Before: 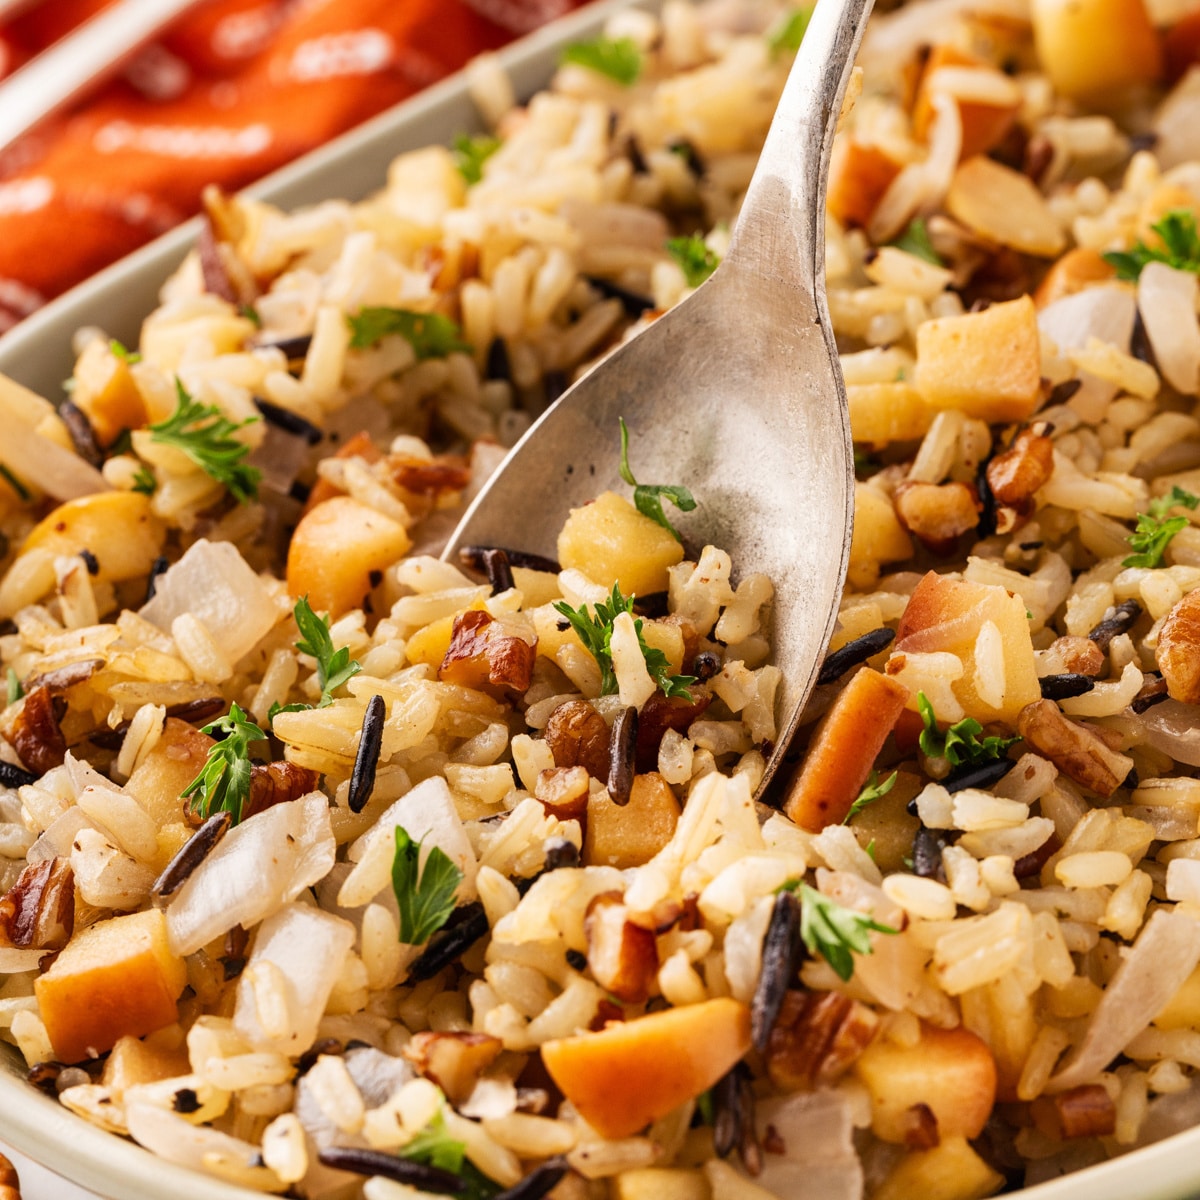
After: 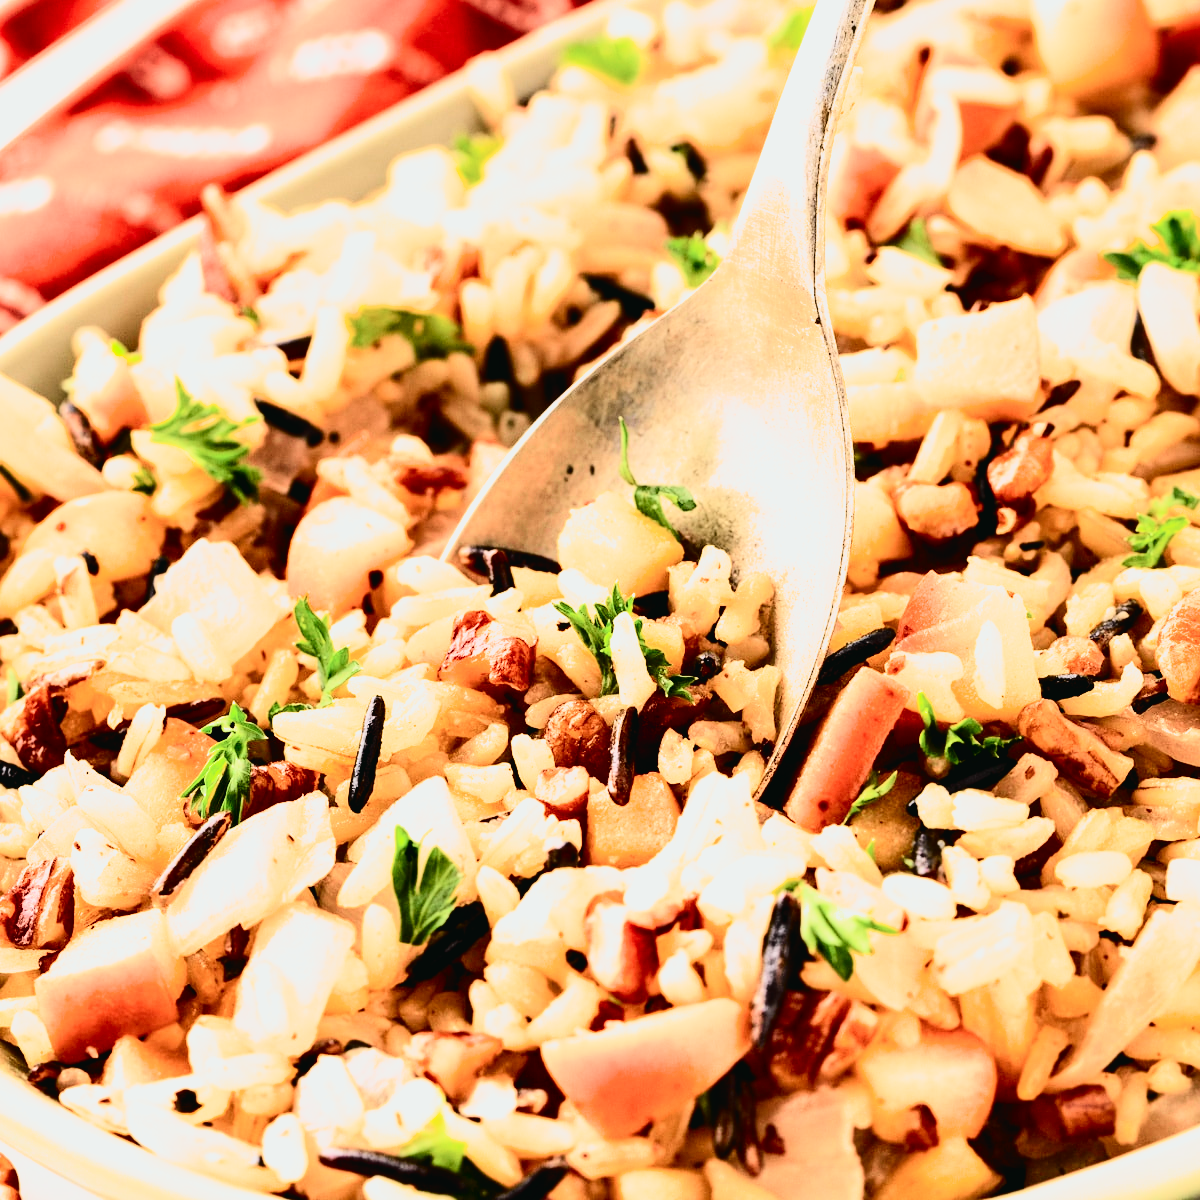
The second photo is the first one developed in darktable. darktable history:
filmic rgb: black relative exposure -4.94 EV, white relative exposure 2.82 EV, hardness 3.73, iterations of high-quality reconstruction 10
contrast brightness saturation: contrast 0.279
exposure: black level correction 0, exposure 0.701 EV, compensate exposure bias true, compensate highlight preservation false
tone curve: curves: ch0 [(0, 0.022) (0.114, 0.083) (0.281, 0.315) (0.447, 0.557) (0.588, 0.711) (0.786, 0.839) (0.999, 0.949)]; ch1 [(0, 0) (0.389, 0.352) (0.458, 0.433) (0.486, 0.474) (0.509, 0.505) (0.535, 0.53) (0.555, 0.557) (0.586, 0.622) (0.677, 0.724) (1, 1)]; ch2 [(0, 0) (0.369, 0.388) (0.449, 0.431) (0.501, 0.5) (0.528, 0.52) (0.561, 0.59) (0.697, 0.721) (1, 1)], color space Lab, independent channels, preserve colors none
